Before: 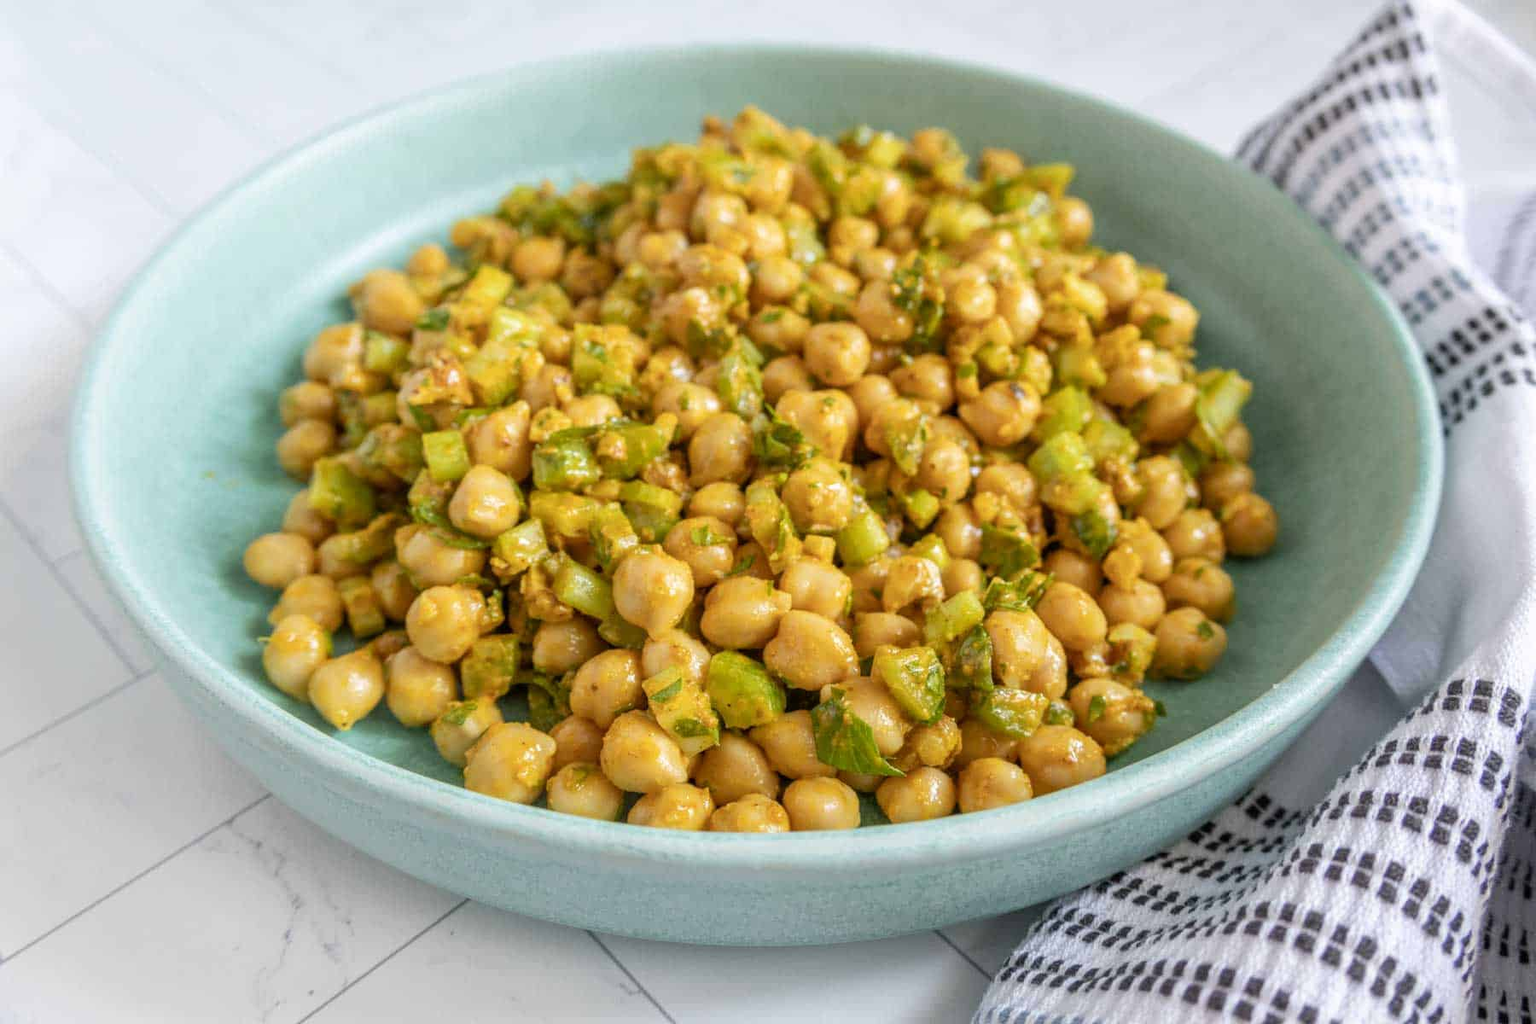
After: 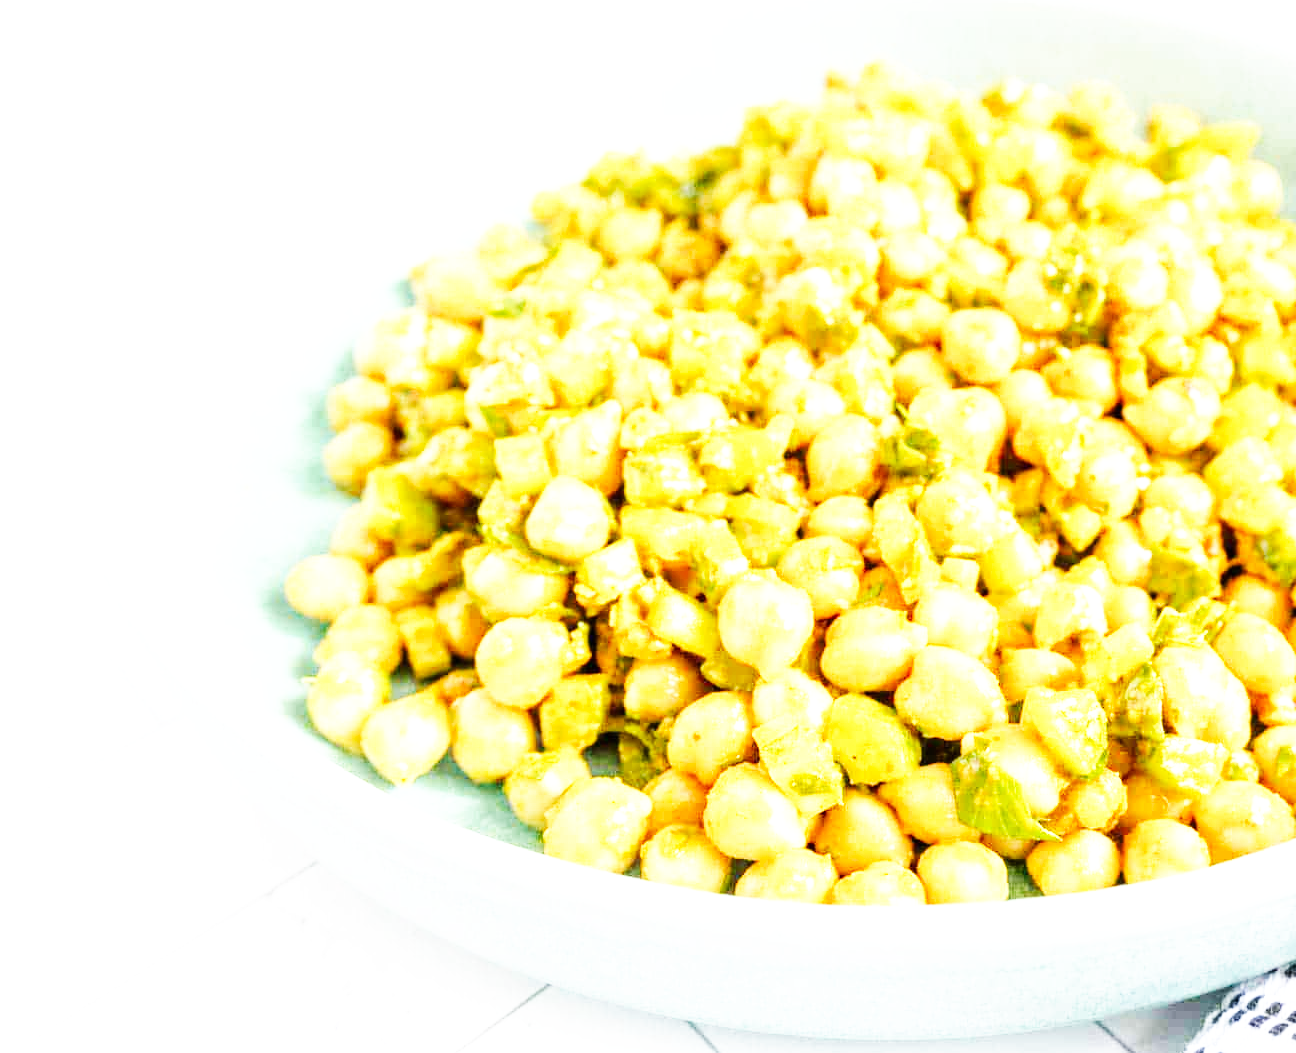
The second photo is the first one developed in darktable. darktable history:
crop: top 5.803%, right 27.864%, bottom 5.804%
base curve: curves: ch0 [(0, 0) (0.007, 0.004) (0.027, 0.03) (0.046, 0.07) (0.207, 0.54) (0.442, 0.872) (0.673, 0.972) (1, 1)], preserve colors none
exposure: exposure 1.25 EV, compensate exposure bias true, compensate highlight preservation false
